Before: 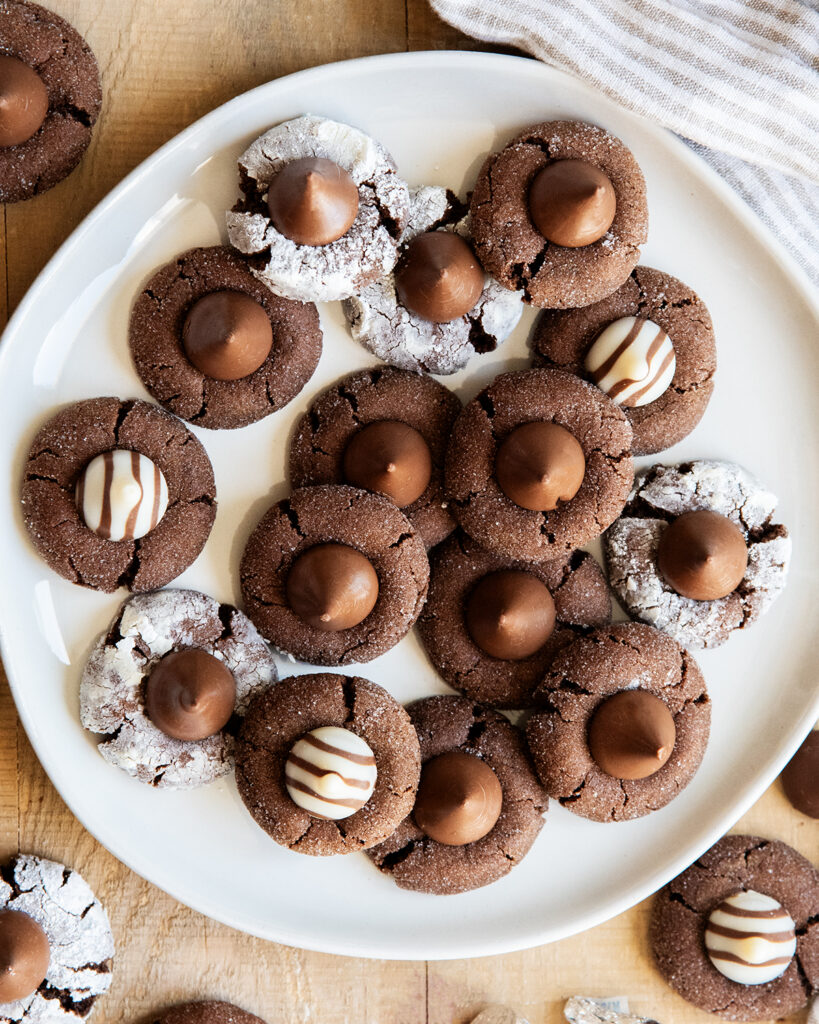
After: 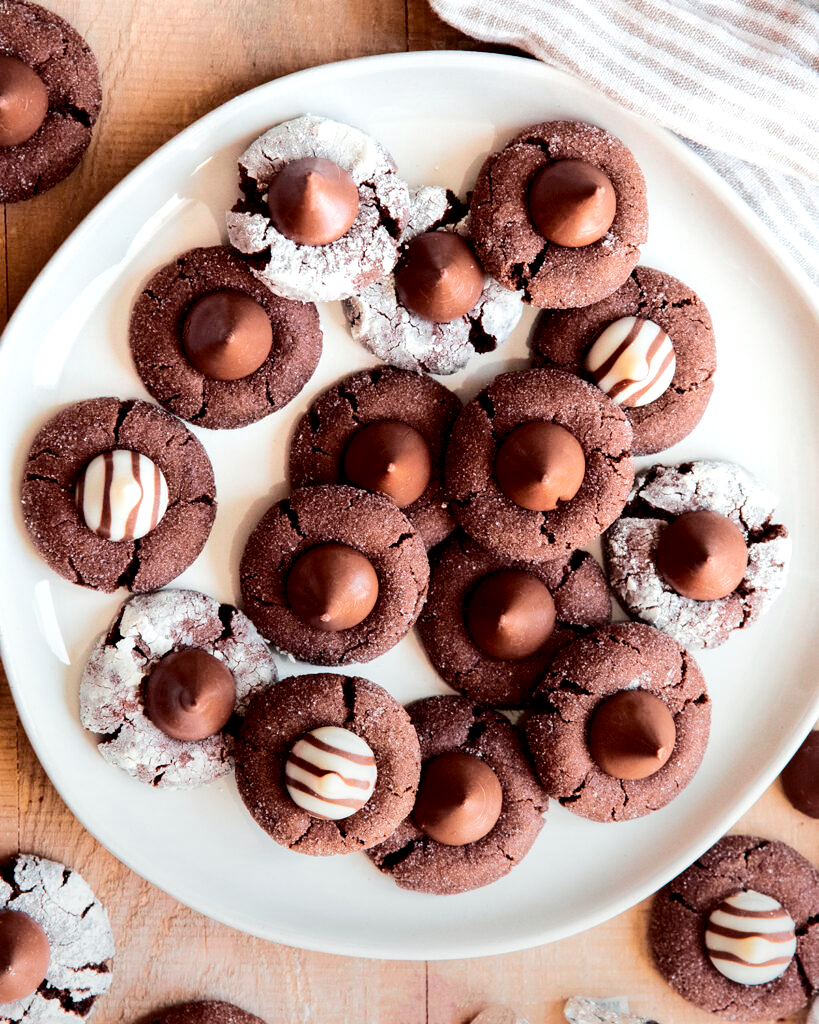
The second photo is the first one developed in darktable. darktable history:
graduated density: rotation -180°, offset 24.95
tone curve: curves: ch0 [(0, 0) (0.058, 0.022) (0.265, 0.208) (0.41, 0.417) (0.485, 0.524) (0.638, 0.673) (0.845, 0.828) (0.994, 0.964)]; ch1 [(0, 0) (0.136, 0.146) (0.317, 0.34) (0.382, 0.408) (0.469, 0.482) (0.498, 0.497) (0.557, 0.573) (0.644, 0.643) (0.725, 0.765) (1, 1)]; ch2 [(0, 0) (0.352, 0.403) (0.45, 0.469) (0.502, 0.504) (0.54, 0.524) (0.592, 0.566) (0.638, 0.599) (1, 1)], color space Lab, independent channels, preserve colors none
exposure: black level correction 0.003, exposure 0.383 EV, compensate highlight preservation false
